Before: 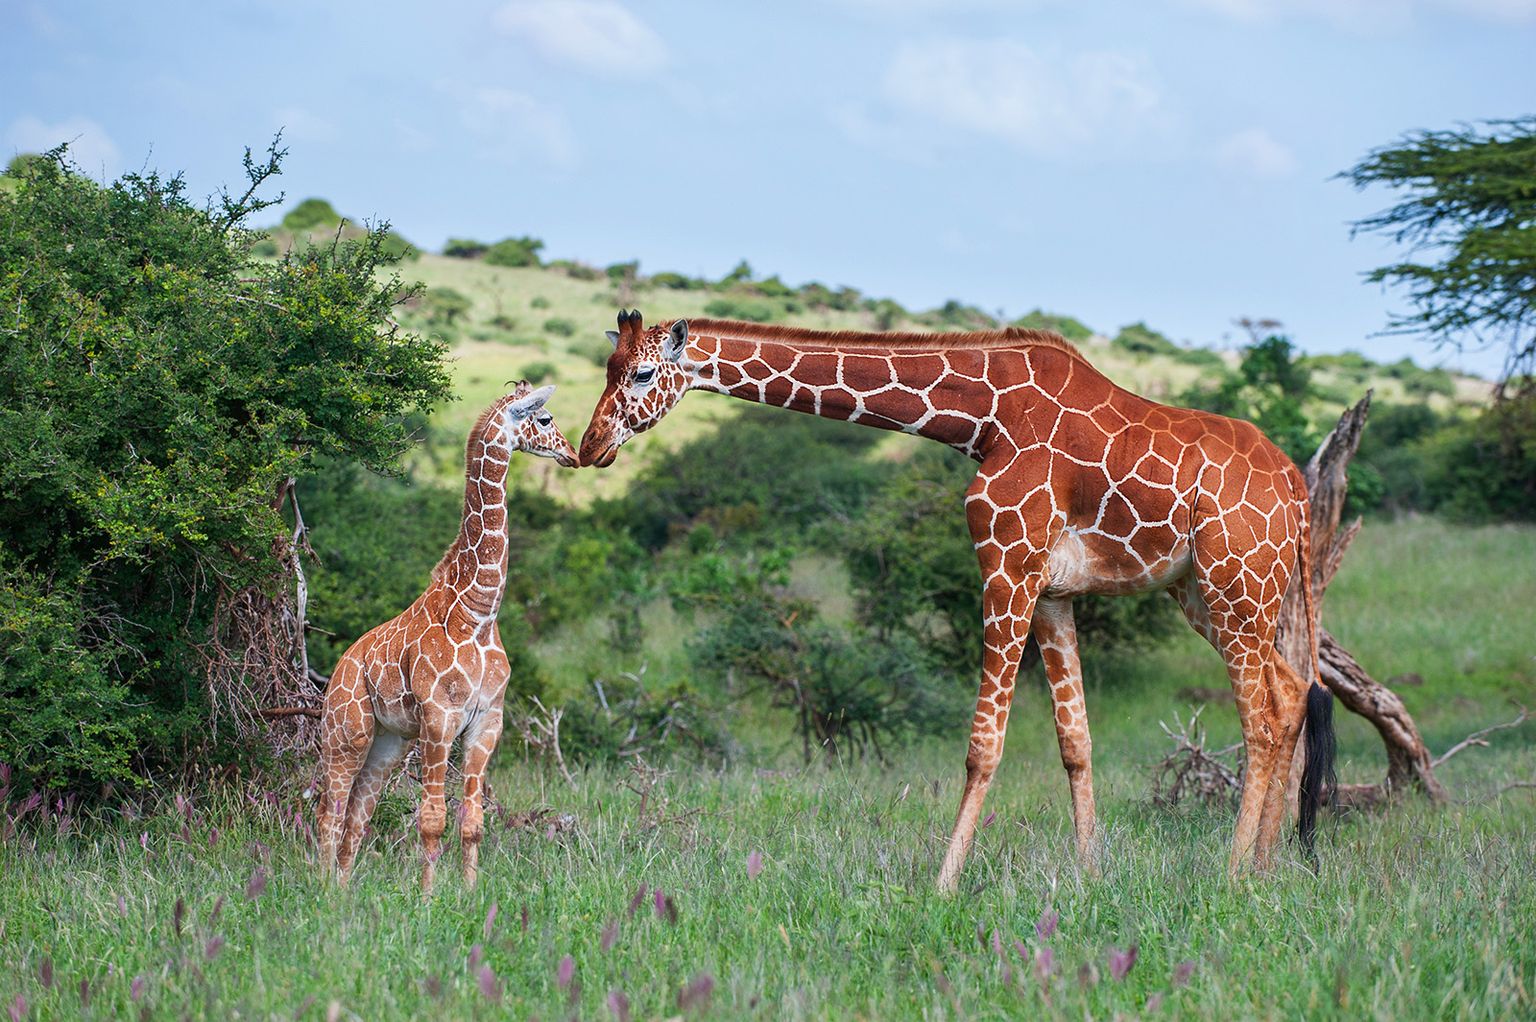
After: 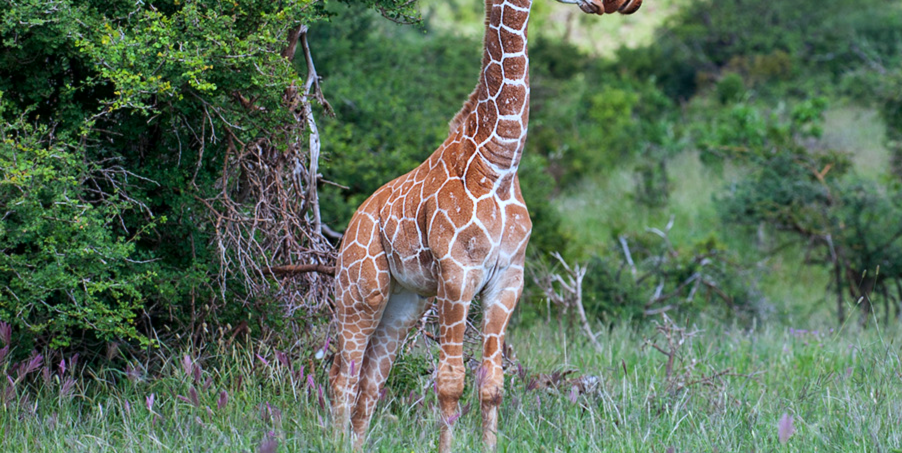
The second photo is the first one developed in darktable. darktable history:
exposure: black level correction 0.002, exposure 0.15 EV, compensate highlight preservation false
lowpass: radius 0.5, unbound 0
shadows and highlights: soften with gaussian
white balance: red 0.924, blue 1.095
crop: top 44.483%, right 43.593%, bottom 12.892%
